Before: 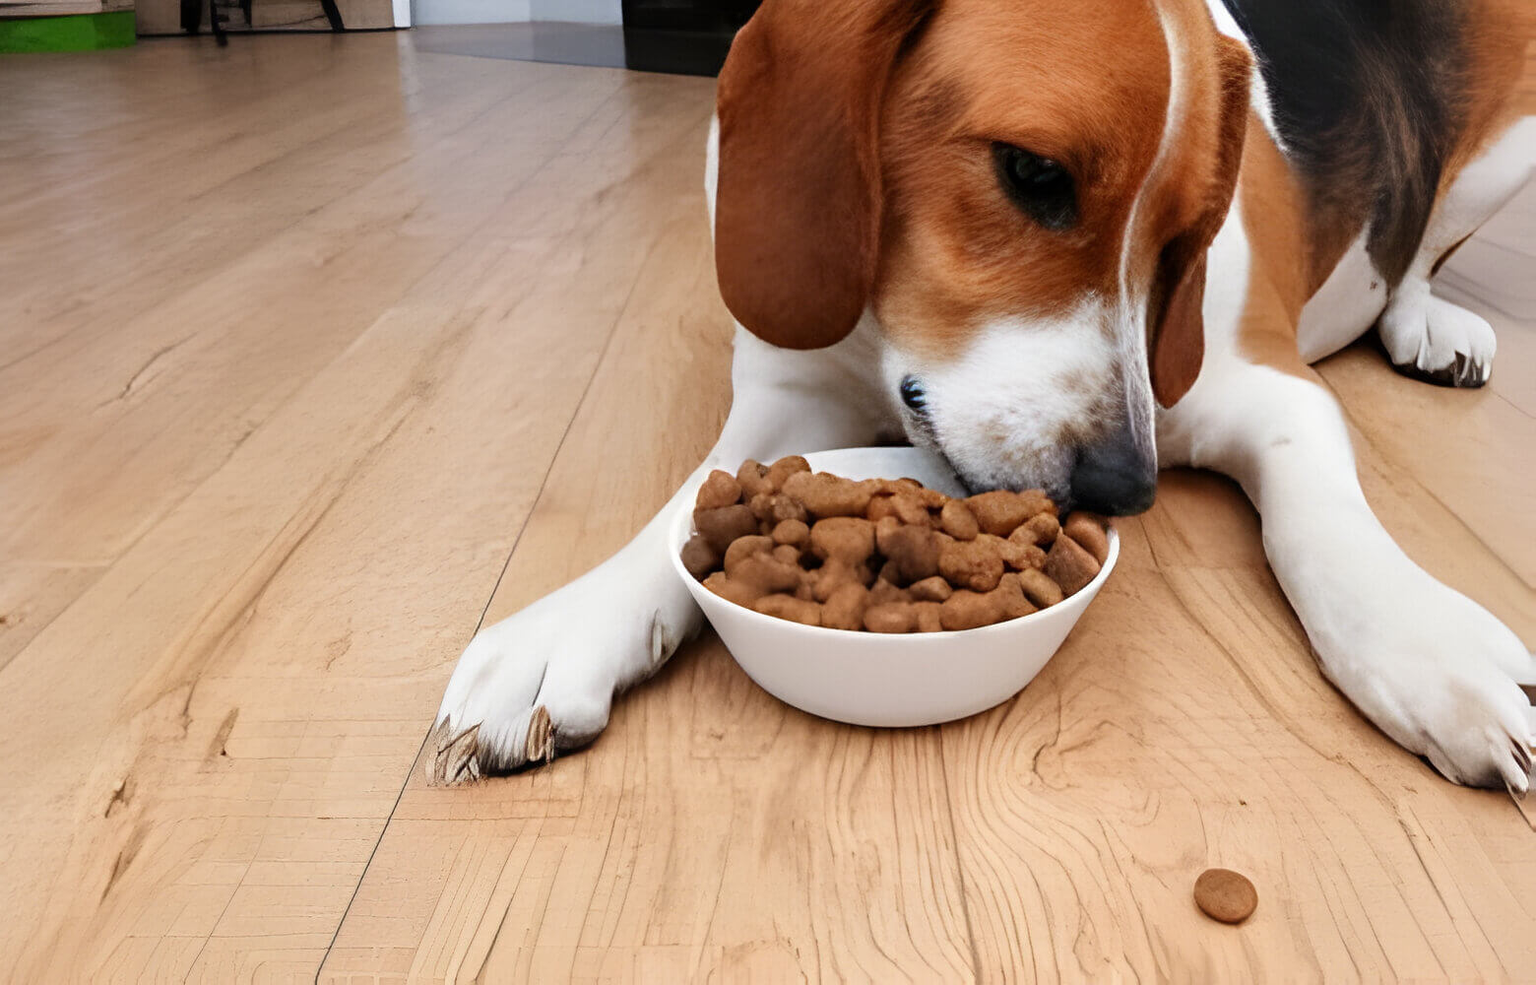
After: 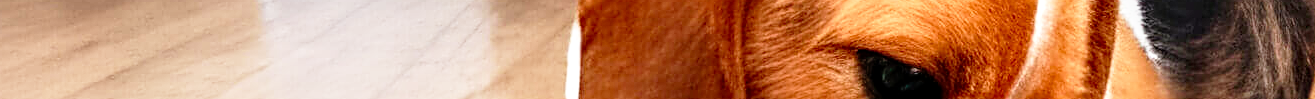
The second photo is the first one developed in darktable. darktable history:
sharpen: on, module defaults
local contrast: detail 130%
crop and rotate: left 9.644%, top 9.491%, right 6.021%, bottom 80.509%
base curve: curves: ch0 [(0, 0) (0.012, 0.01) (0.073, 0.168) (0.31, 0.711) (0.645, 0.957) (1, 1)], preserve colors none
